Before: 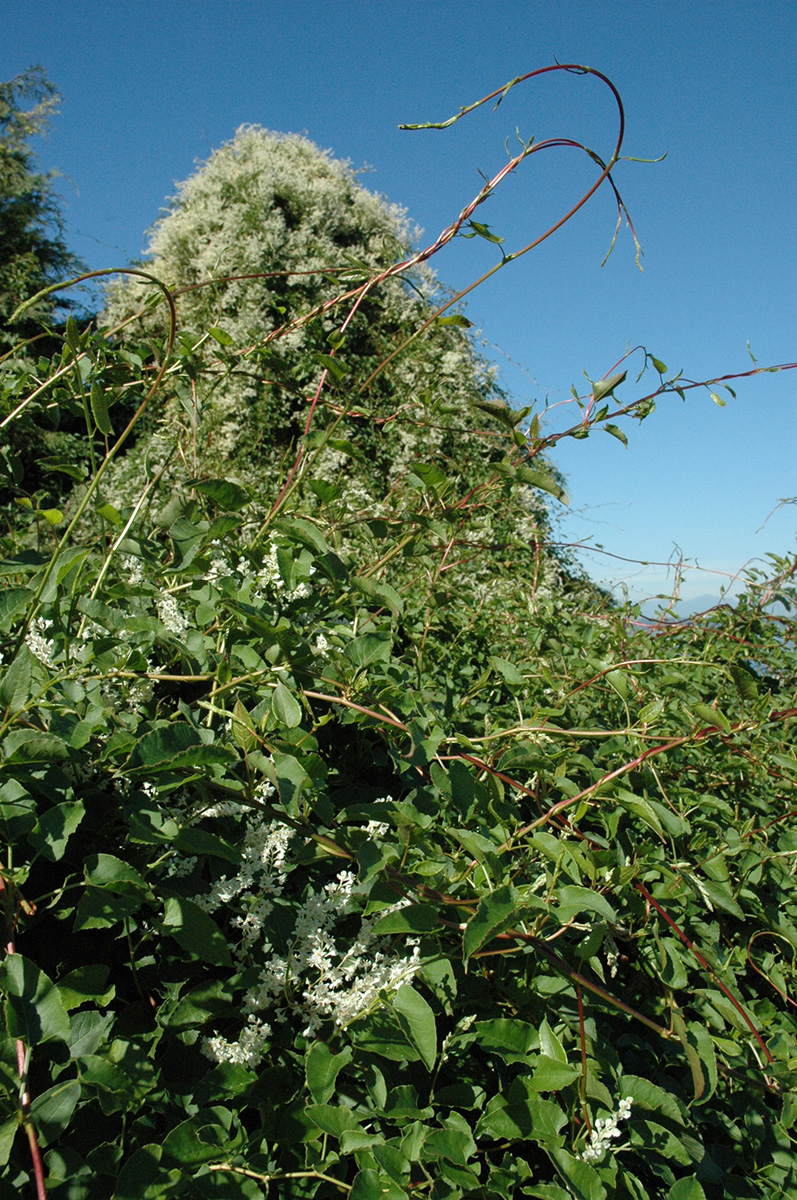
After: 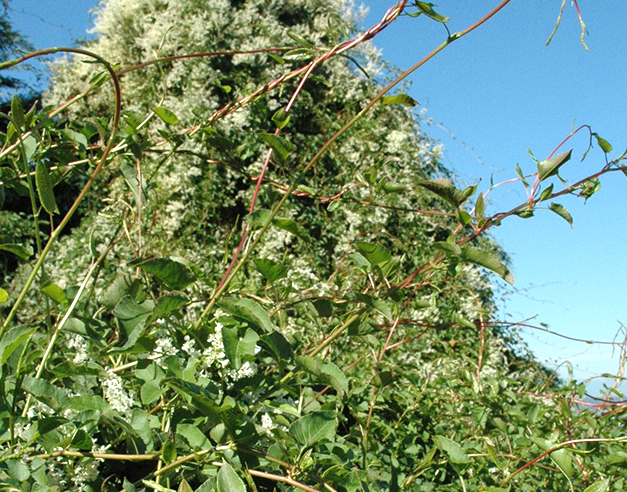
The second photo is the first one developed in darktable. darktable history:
crop: left 6.913%, top 18.466%, right 14.374%, bottom 40.518%
exposure: exposure 0.51 EV, compensate highlight preservation false
